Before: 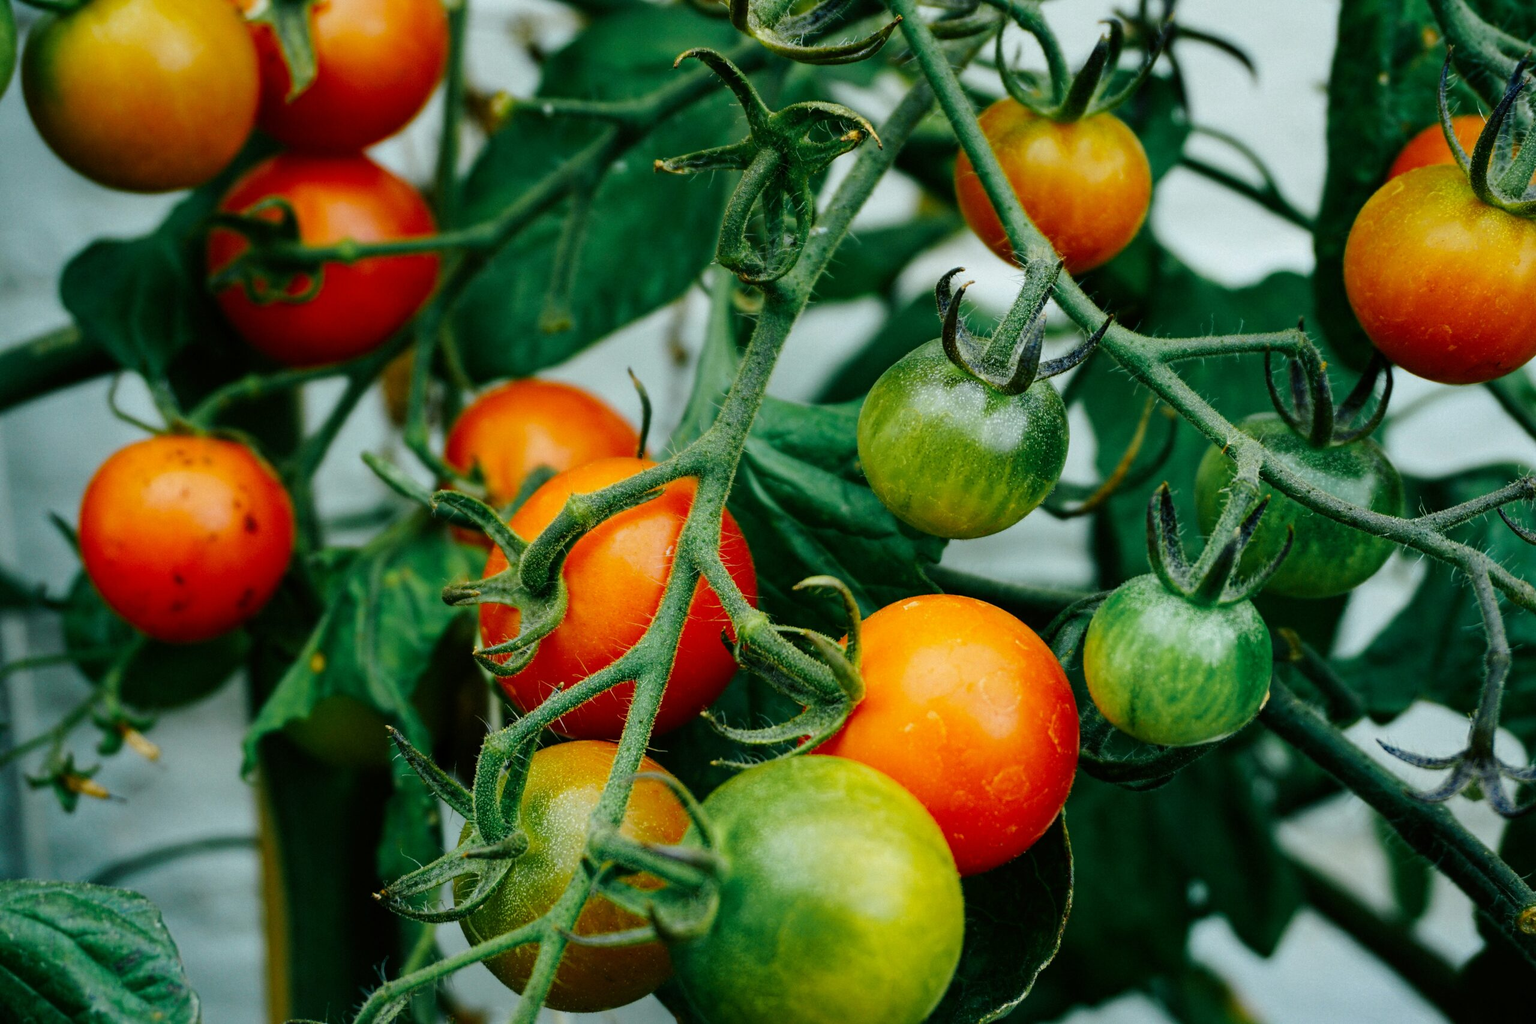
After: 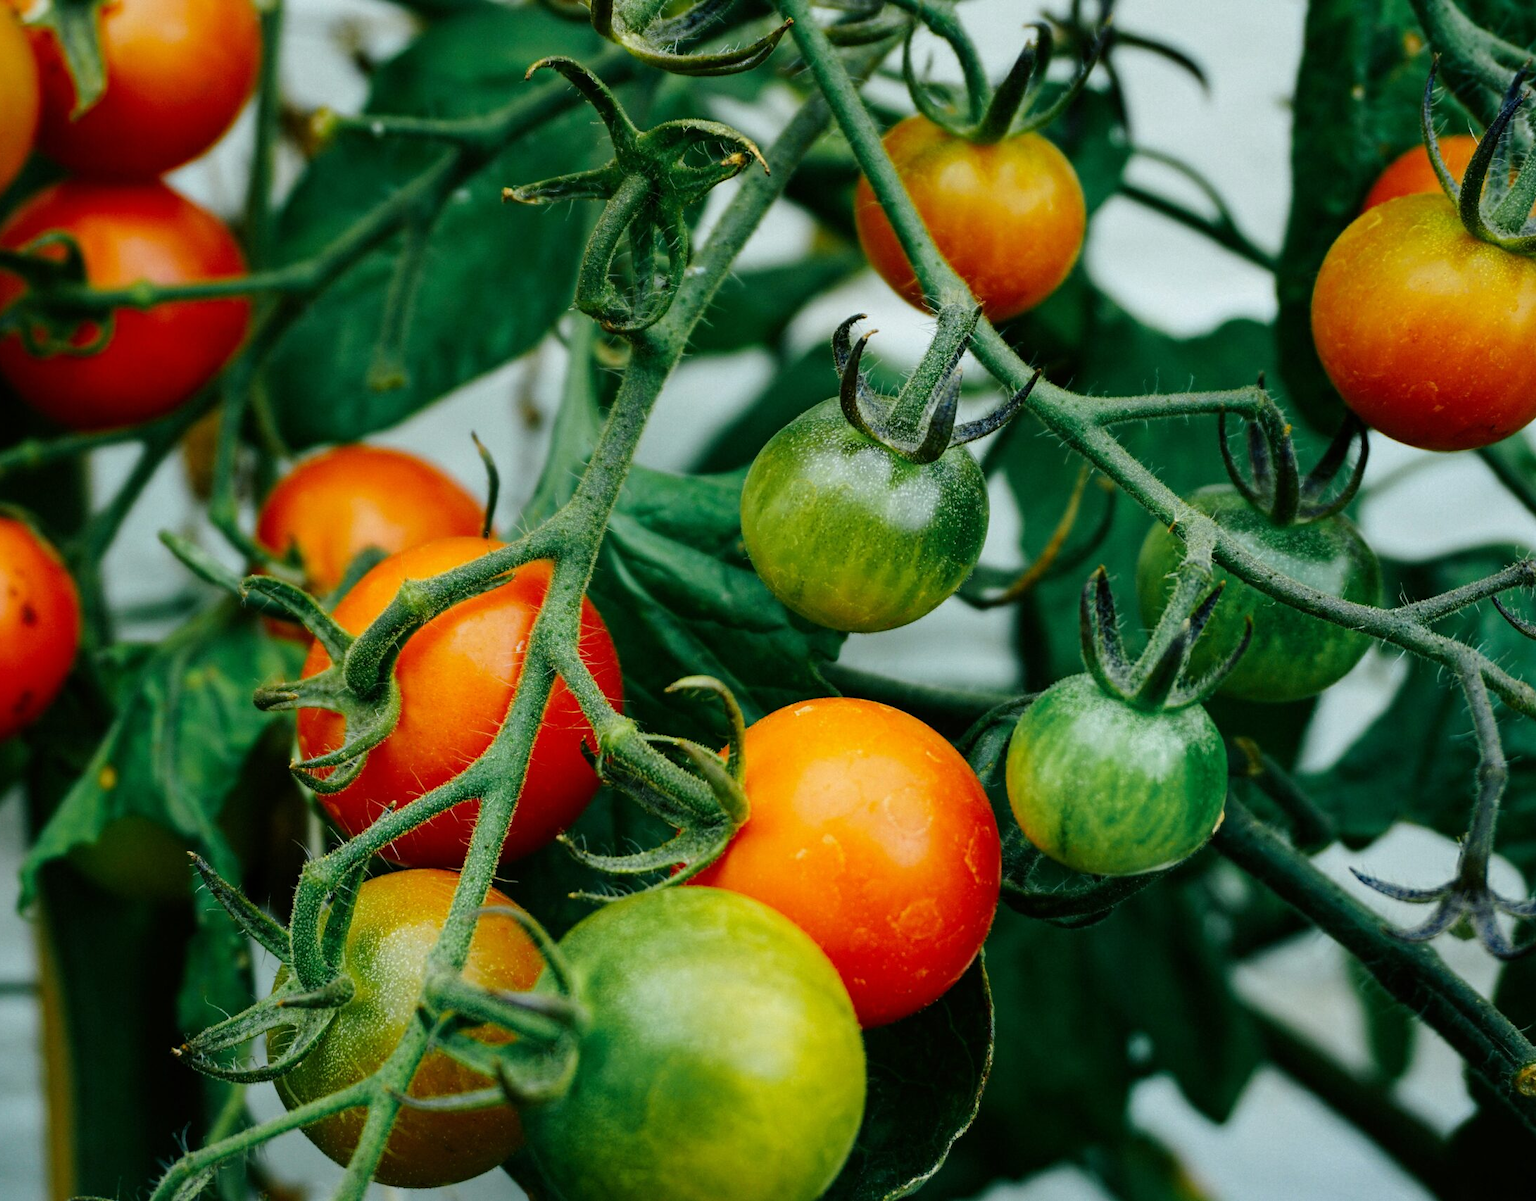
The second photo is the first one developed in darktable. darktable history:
exposure: compensate highlight preservation false
crop and rotate: left 14.763%
